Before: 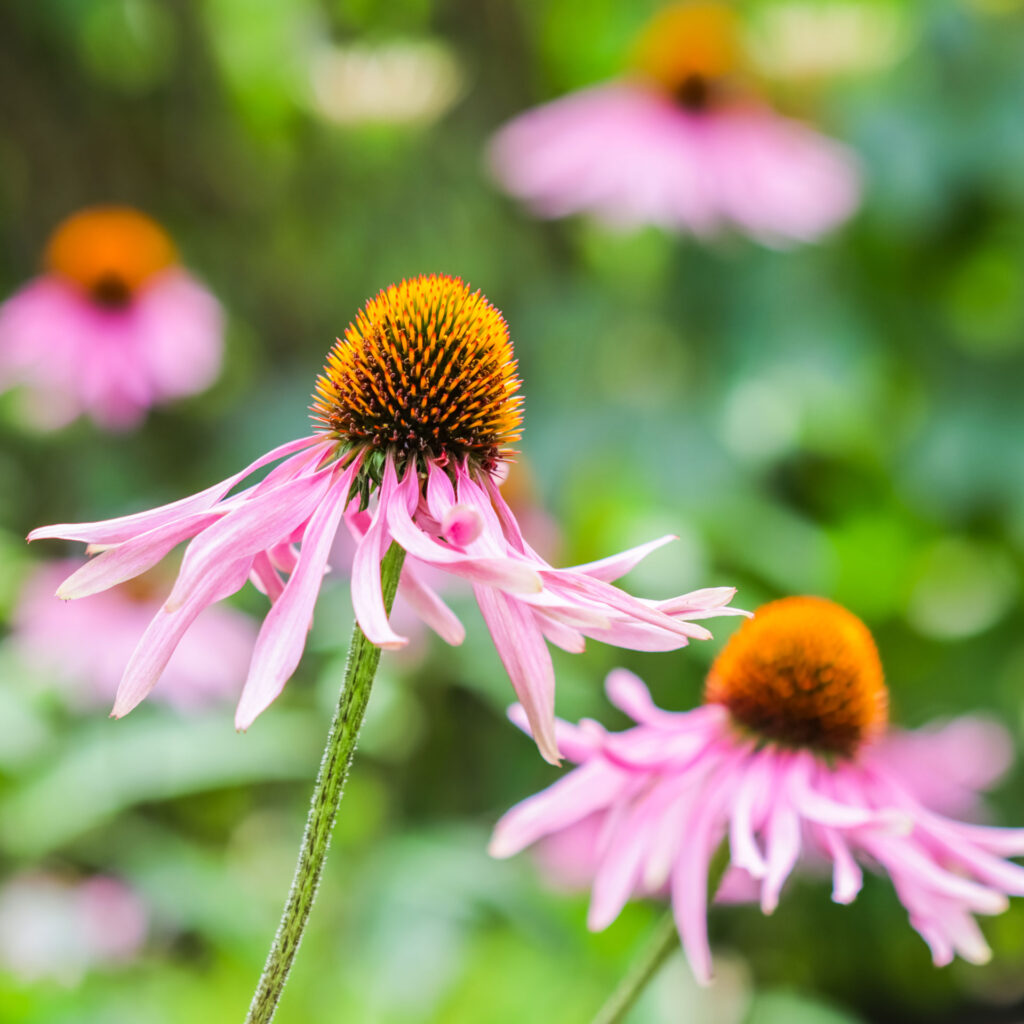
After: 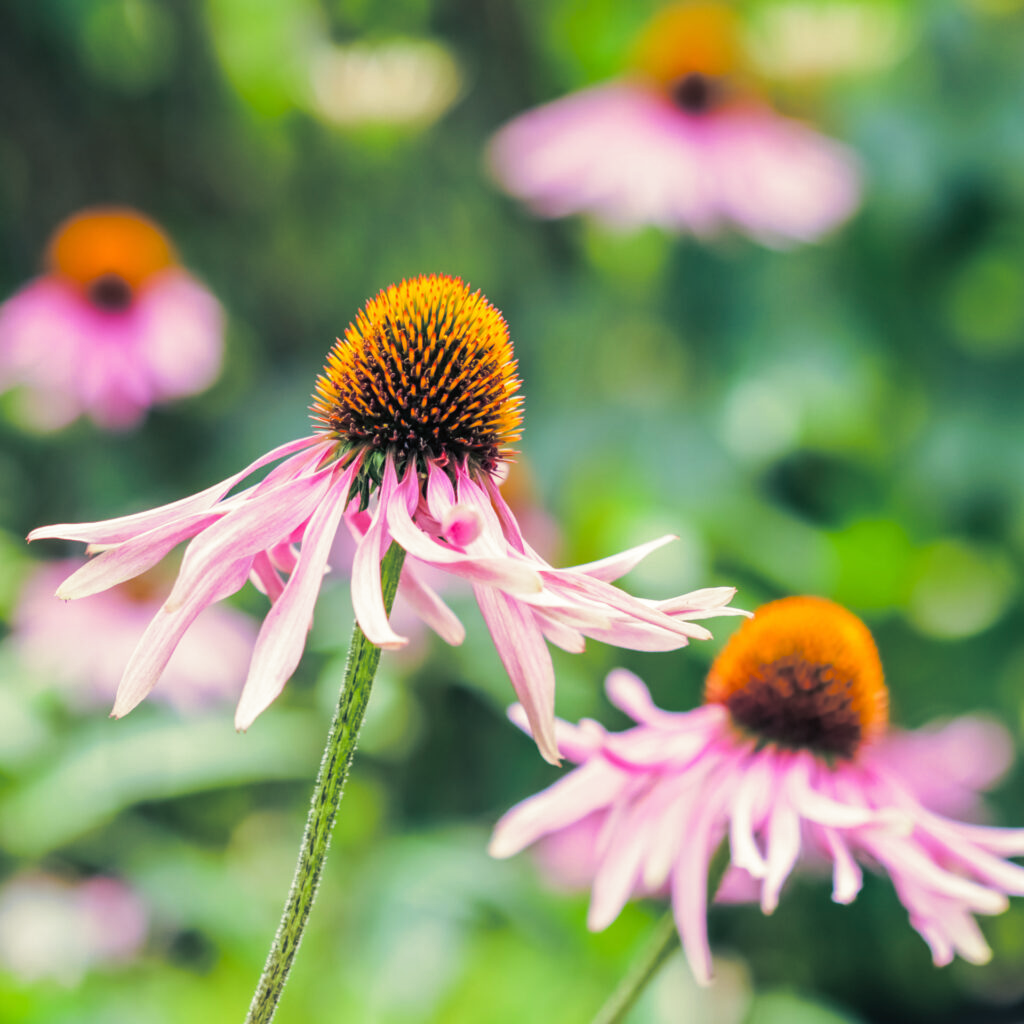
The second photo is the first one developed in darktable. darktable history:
white balance: emerald 1
split-toning: shadows › hue 216°, shadows › saturation 1, highlights › hue 57.6°, balance -33.4
